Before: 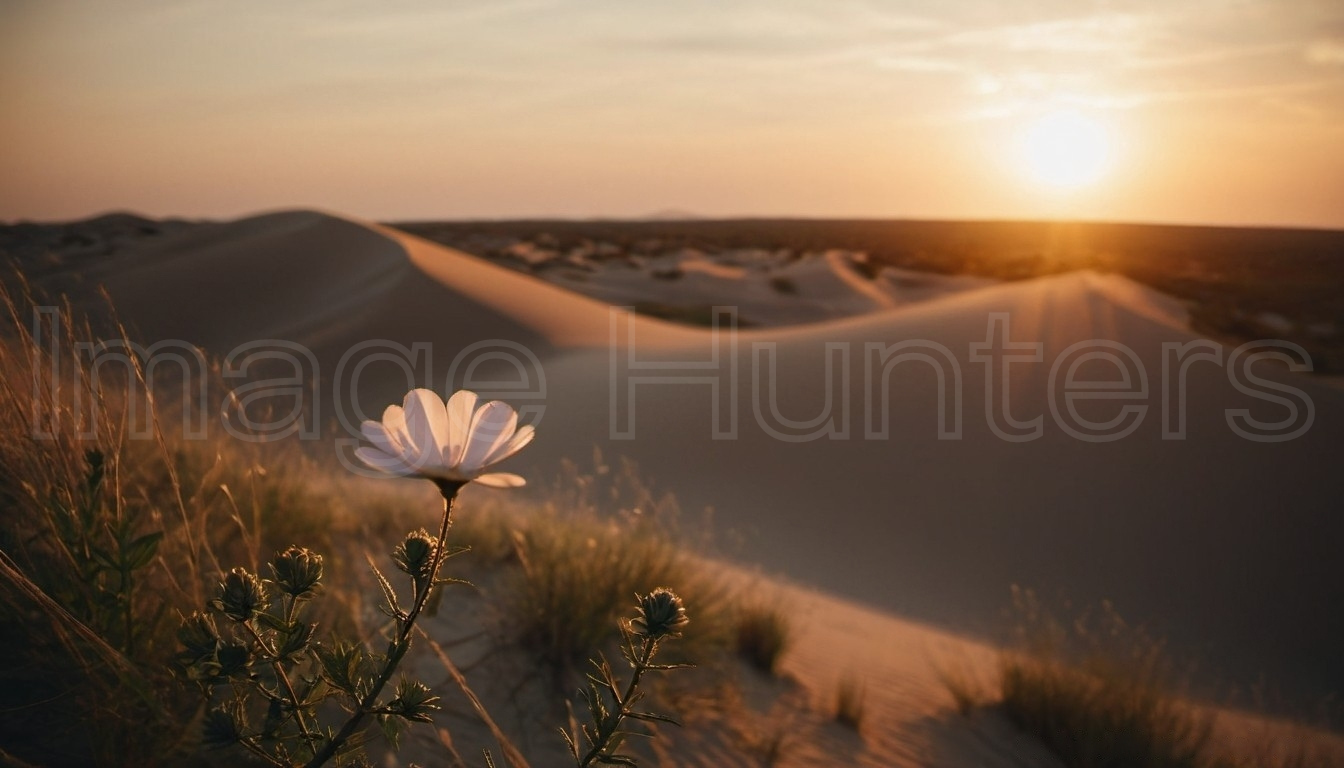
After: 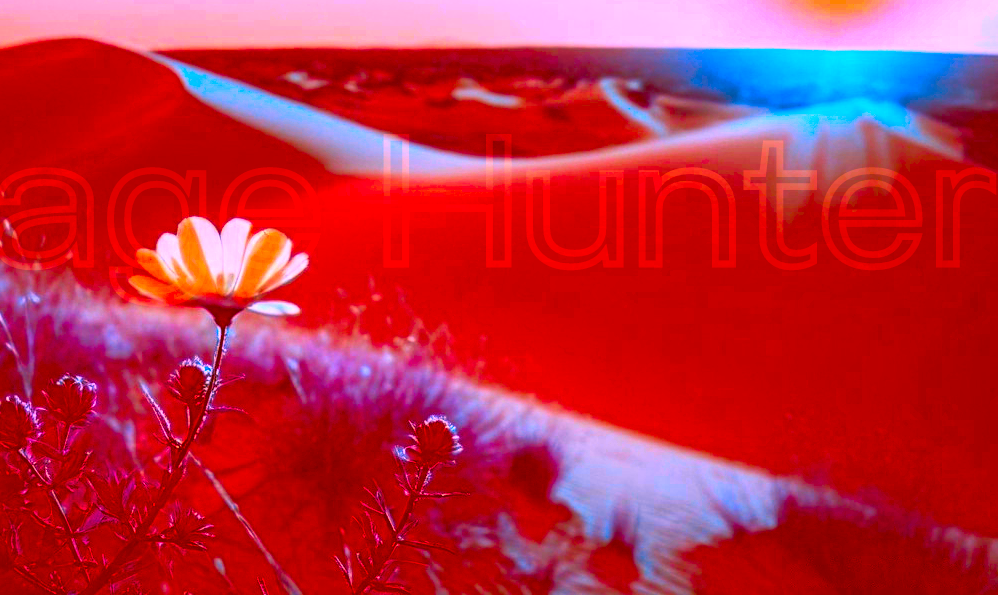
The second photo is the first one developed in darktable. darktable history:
levels: mode automatic, levels [0.044, 0.416, 0.908]
crop: left 16.843%, top 22.403%, right 8.859%
local contrast: on, module defaults
contrast brightness saturation: contrast 0.198, brightness 0.161, saturation 0.228
color balance rgb: linear chroma grading › global chroma 14.934%, perceptual saturation grading › global saturation 0.933%, perceptual brilliance grading › global brilliance 11.776%
tone equalizer: edges refinement/feathering 500, mask exposure compensation -1.57 EV, preserve details no
color correction: highlights a* -39.27, highlights b* -39.25, shadows a* -39.84, shadows b* -39.99, saturation -2.98
tone curve: curves: ch0 [(0, 0) (0.003, 0.003) (0.011, 0.015) (0.025, 0.031) (0.044, 0.056) (0.069, 0.083) (0.1, 0.113) (0.136, 0.145) (0.177, 0.184) (0.224, 0.225) (0.277, 0.275) (0.335, 0.327) (0.399, 0.385) (0.468, 0.447) (0.543, 0.528) (0.623, 0.611) (0.709, 0.703) (0.801, 0.802) (0.898, 0.902) (1, 1)], color space Lab, independent channels, preserve colors none
